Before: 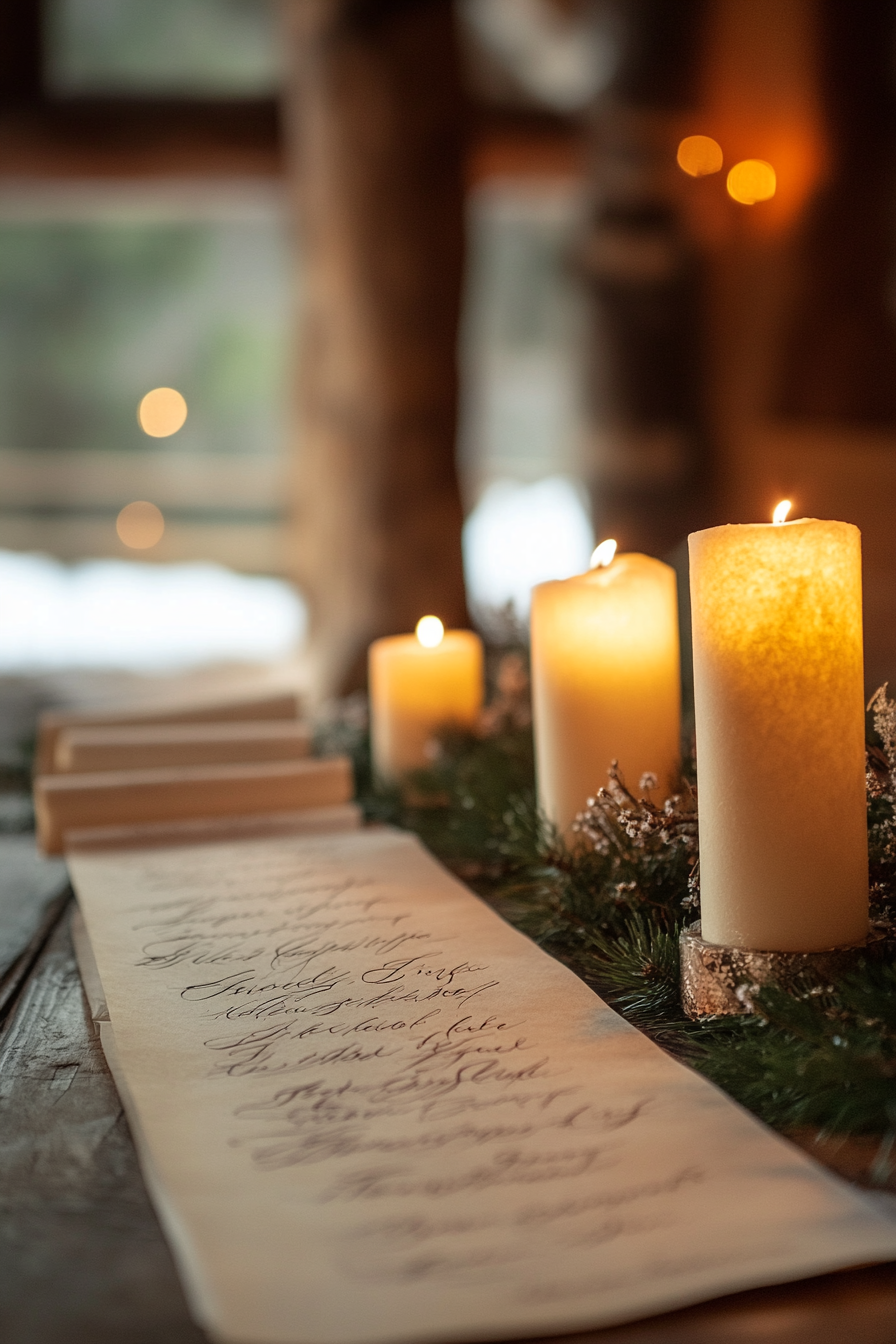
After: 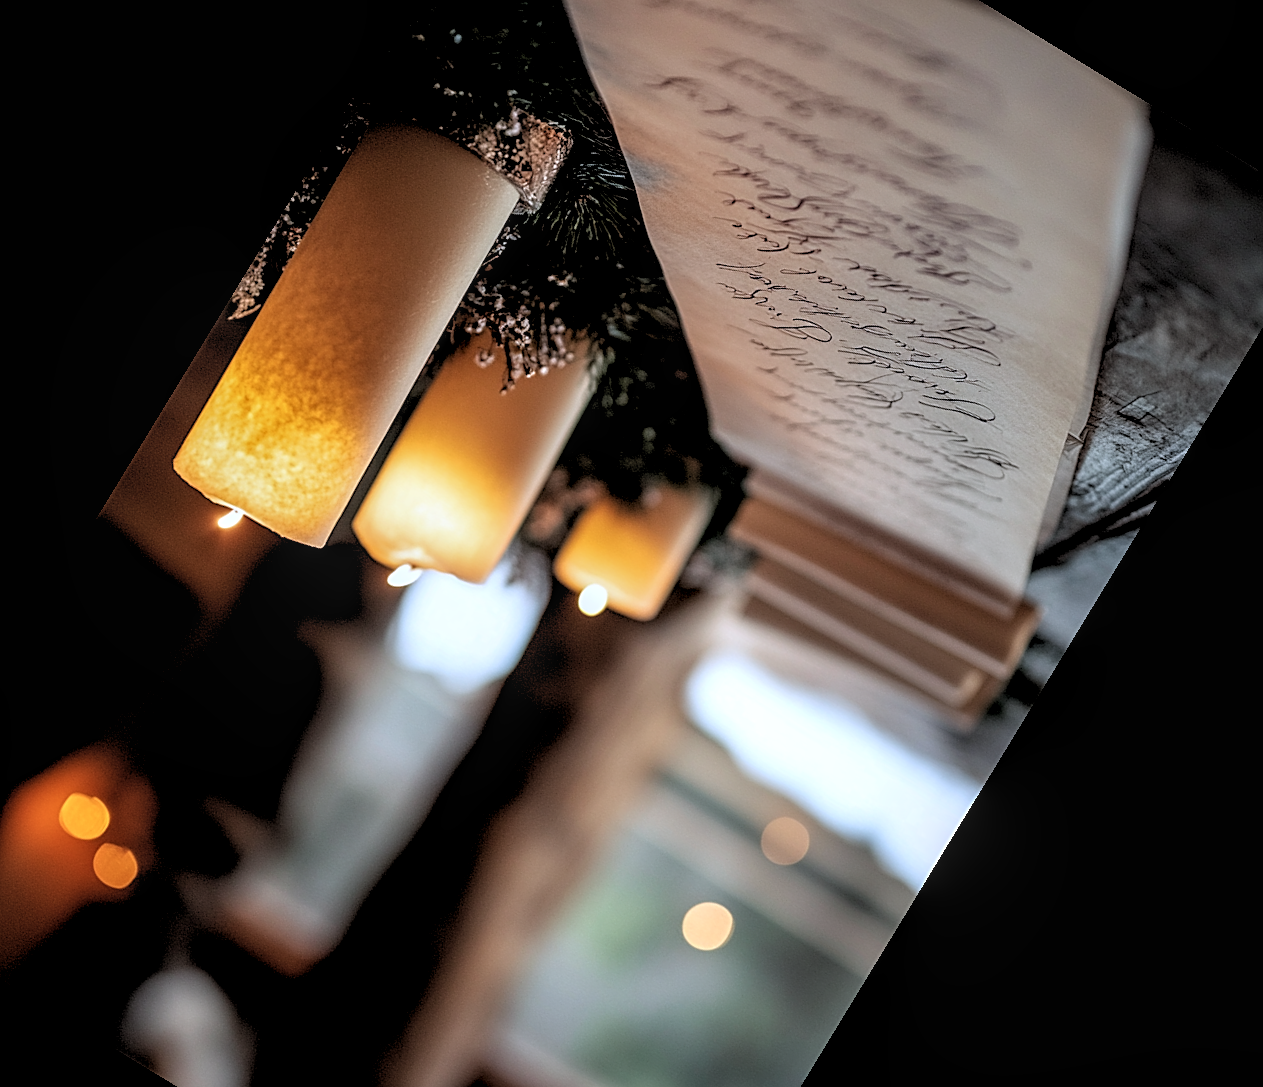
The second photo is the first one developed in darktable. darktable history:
crop and rotate: angle 148.68°, left 9.111%, top 15.603%, right 4.588%, bottom 17.041%
rgb levels: levels [[0.034, 0.472, 0.904], [0, 0.5, 1], [0, 0.5, 1]]
sharpen: on, module defaults
color calibration: illuminant as shot in camera, x 0.37, y 0.382, temperature 4313.32 K
local contrast: on, module defaults
